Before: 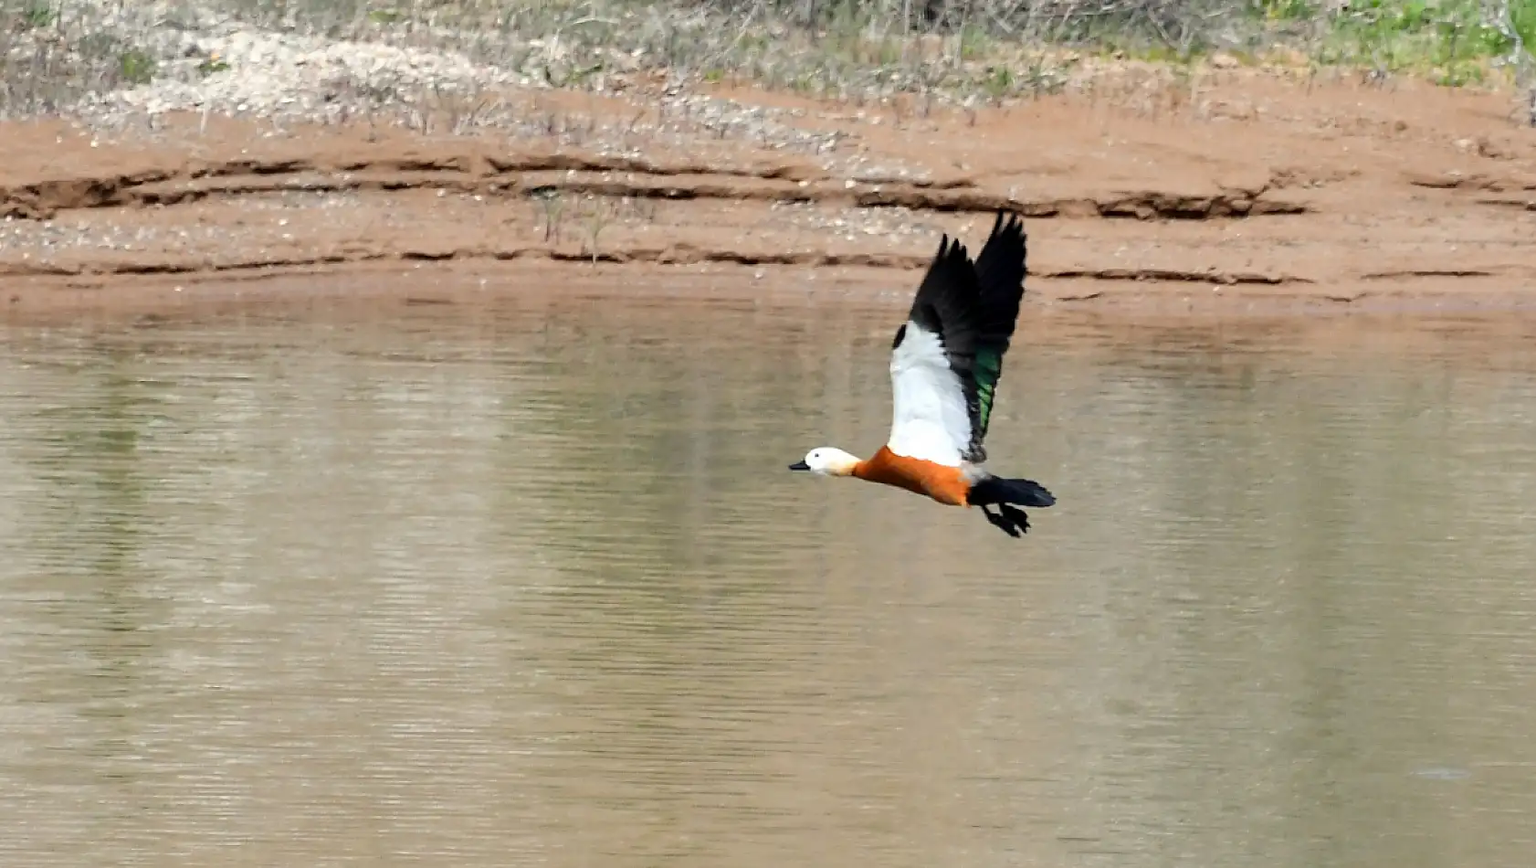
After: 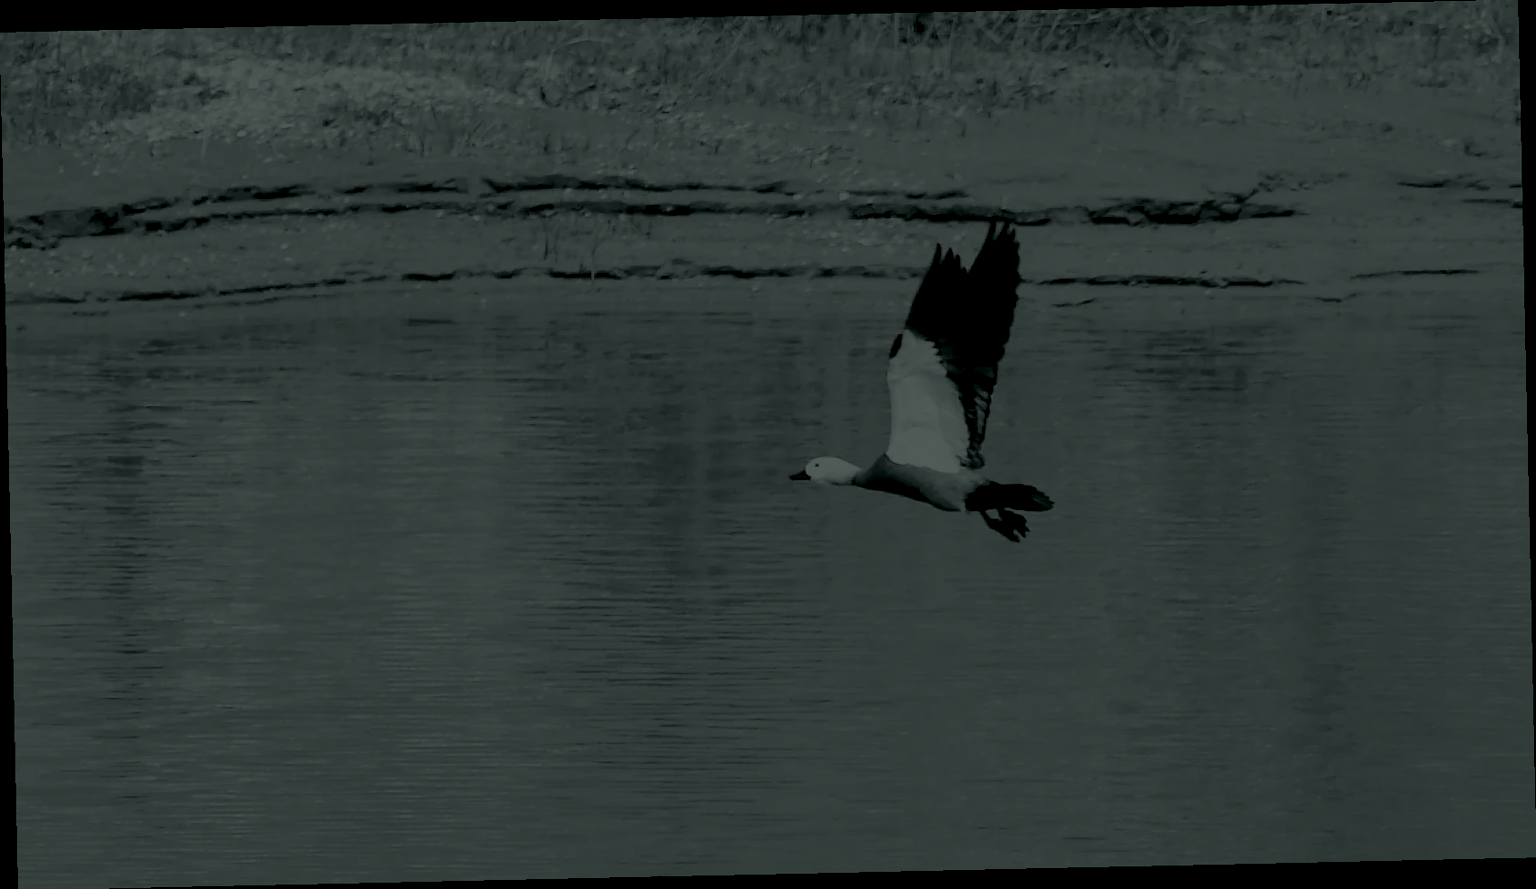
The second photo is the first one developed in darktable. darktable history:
shadows and highlights: on, module defaults
rotate and perspective: rotation -1.24°, automatic cropping off
tone curve: curves: ch0 [(0, 0) (0.037, 0.011) (0.135, 0.093) (0.266, 0.281) (0.461, 0.555) (0.581, 0.716) (0.675, 0.793) (0.767, 0.849) (0.91, 0.924) (1, 0.979)]; ch1 [(0, 0) (0.292, 0.278) (0.419, 0.423) (0.493, 0.492) (0.506, 0.5) (0.534, 0.529) (0.562, 0.562) (0.641, 0.663) (0.754, 0.76) (1, 1)]; ch2 [(0, 0) (0.294, 0.3) (0.361, 0.372) (0.429, 0.445) (0.478, 0.486) (0.502, 0.498) (0.518, 0.522) (0.531, 0.549) (0.561, 0.579) (0.64, 0.645) (0.7, 0.7) (0.861, 0.808) (1, 0.951)], color space Lab, independent channels, preserve colors none
colorize: hue 90°, saturation 19%, lightness 1.59%, version 1
